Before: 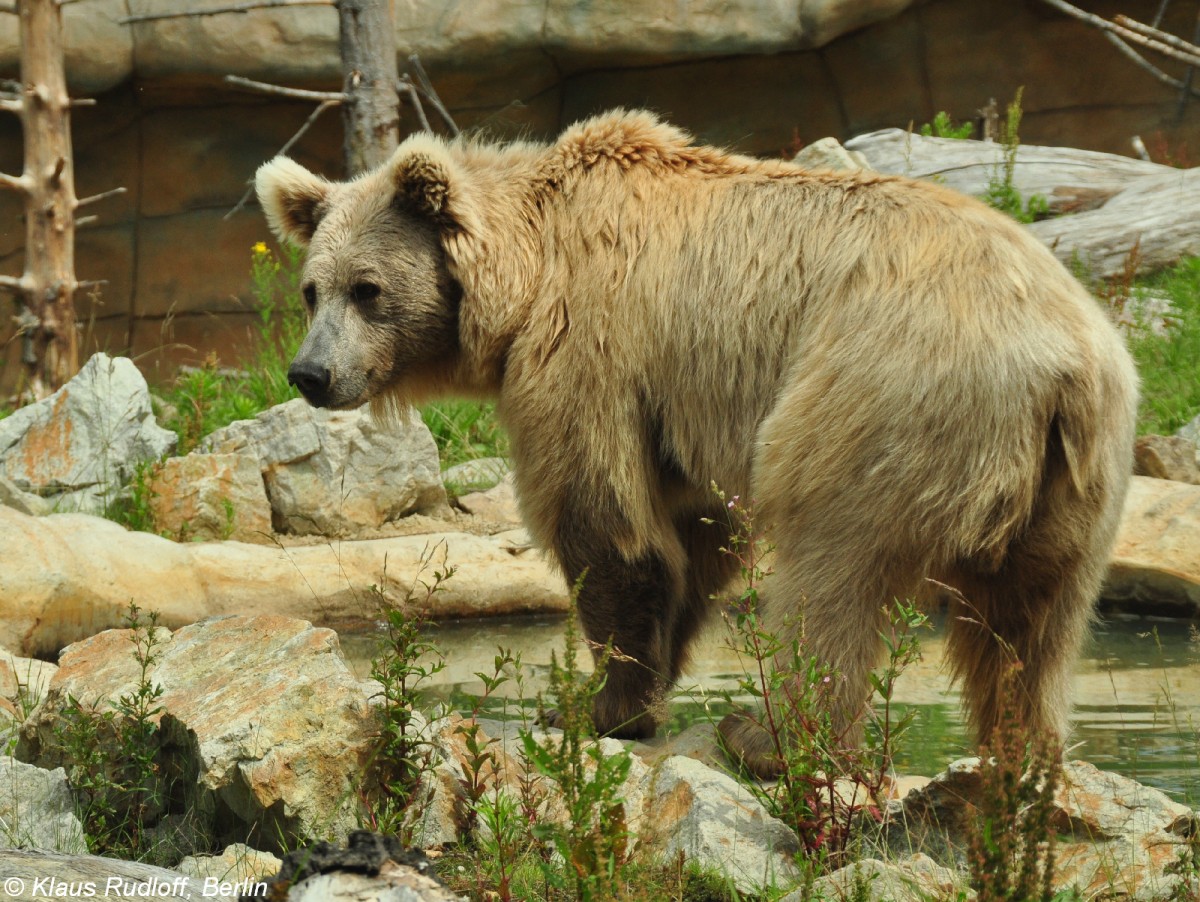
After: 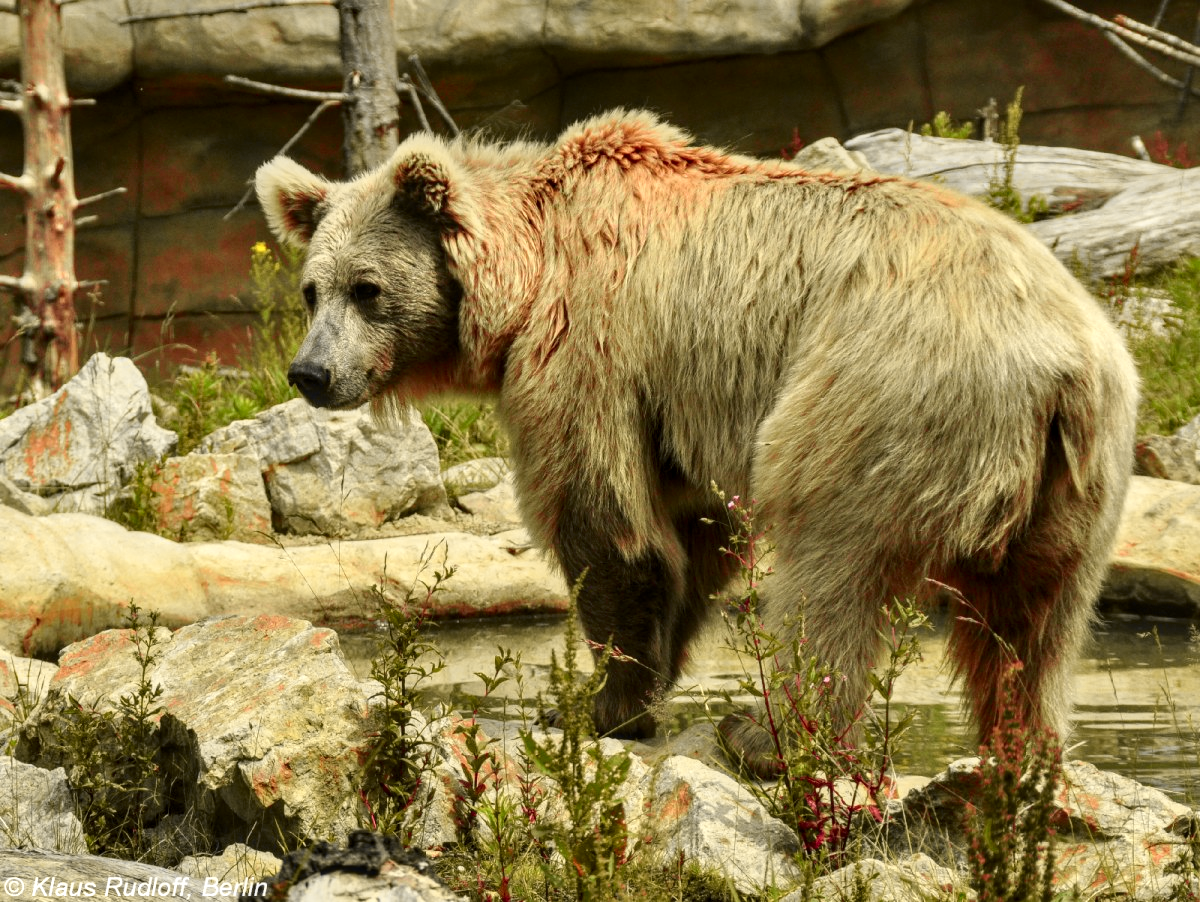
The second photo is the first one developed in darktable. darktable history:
tone curve: curves: ch0 [(0, 0.036) (0.119, 0.115) (0.466, 0.498) (0.715, 0.767) (0.817, 0.865) (1, 0.998)]; ch1 [(0, 0) (0.377, 0.424) (0.442, 0.491) (0.487, 0.498) (0.514, 0.512) (0.536, 0.577) (0.66, 0.724) (1, 1)]; ch2 [(0, 0) (0.38, 0.405) (0.463, 0.443) (0.492, 0.486) (0.526, 0.541) (0.578, 0.598) (1, 1)], color space Lab, independent channels, preserve colors none
local contrast: detail 140%
